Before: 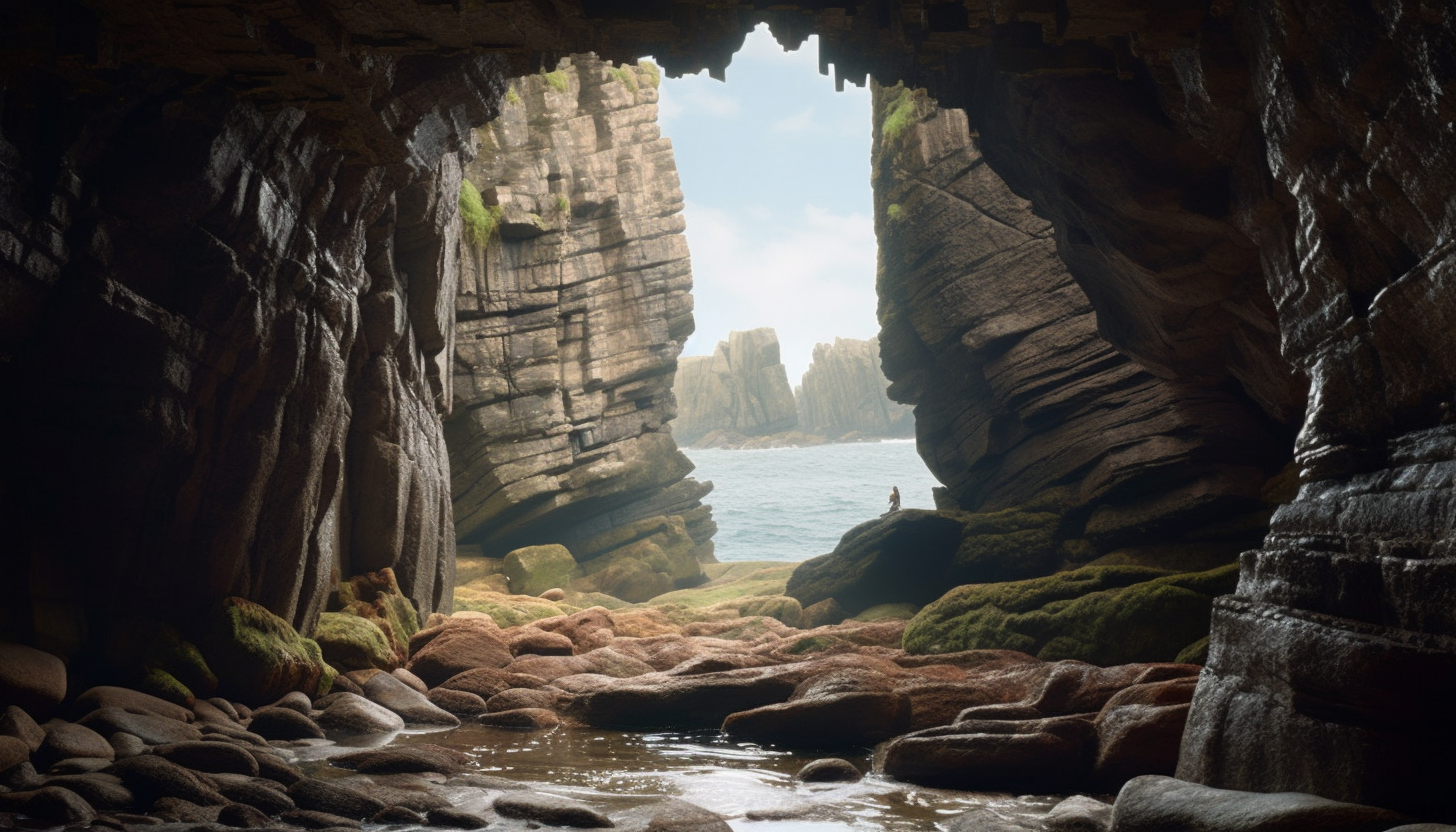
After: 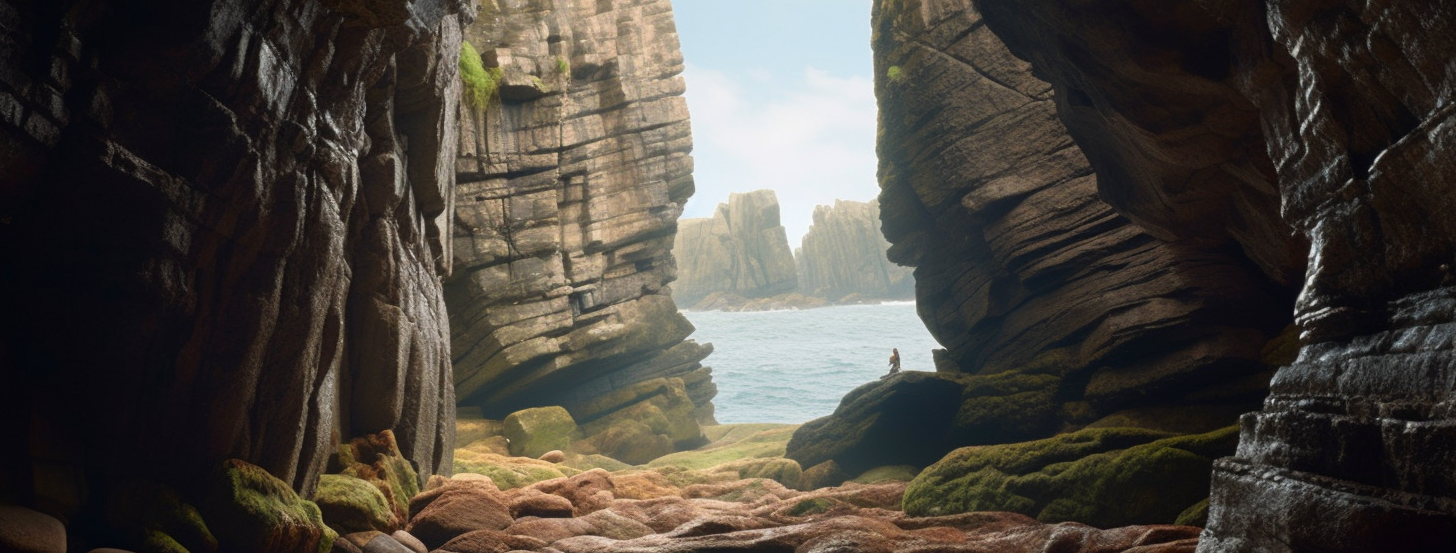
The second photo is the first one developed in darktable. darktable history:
crop: top 16.666%, bottom 16.752%
contrast brightness saturation: saturation 0.183
